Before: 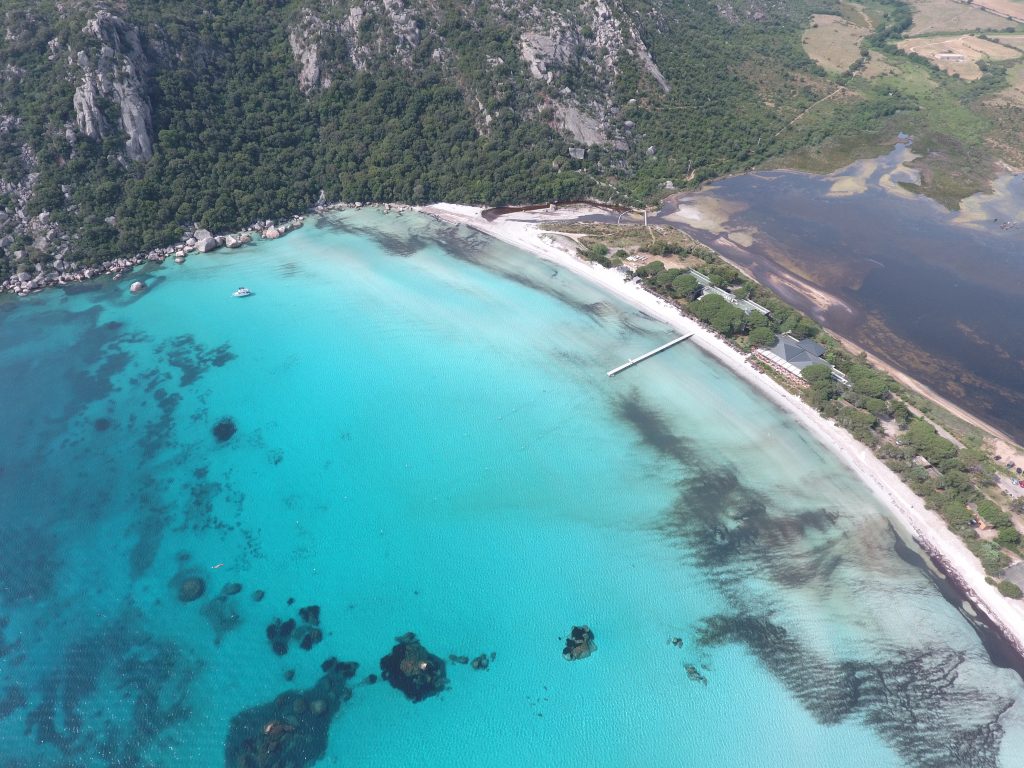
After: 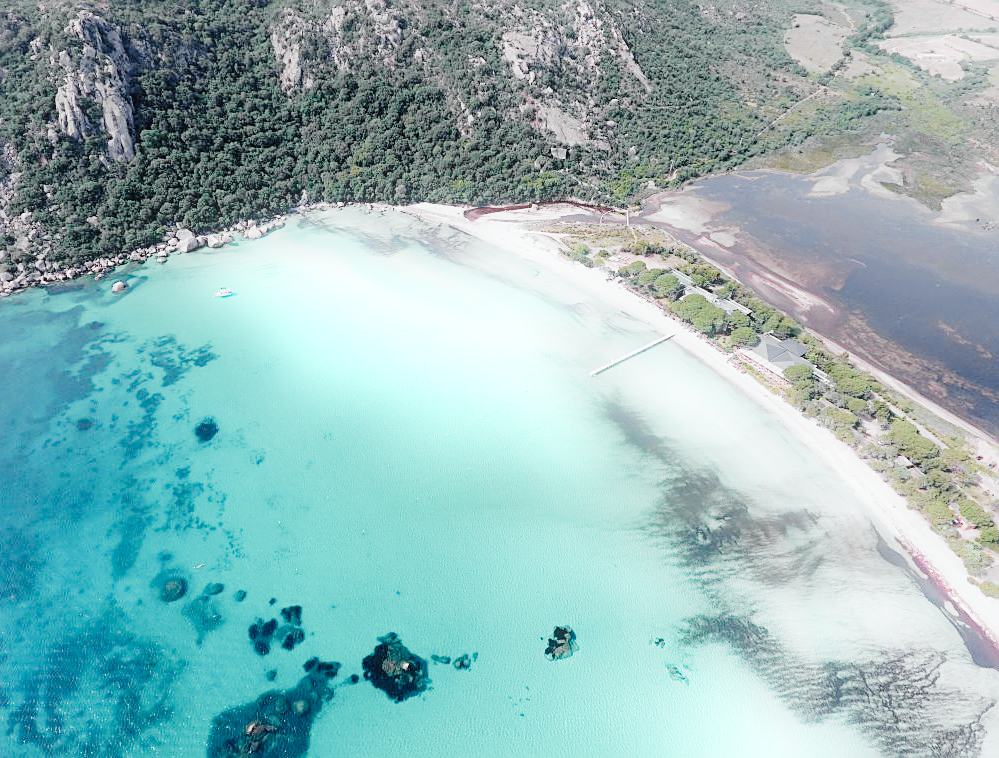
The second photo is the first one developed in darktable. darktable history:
bloom: size 5%, threshold 95%, strength 15%
sharpen: on, module defaults
filmic rgb: black relative exposure -2.85 EV, white relative exposure 4.56 EV, hardness 1.77, contrast 1.25, preserve chrominance no, color science v5 (2021)
tone curve: curves: ch0 [(0, 0.015) (0.037, 0.032) (0.131, 0.113) (0.275, 0.26) (0.497, 0.531) (0.617, 0.663) (0.704, 0.748) (0.813, 0.842) (0.911, 0.931) (0.997, 1)]; ch1 [(0, 0) (0.301, 0.3) (0.444, 0.438) (0.493, 0.494) (0.501, 0.499) (0.534, 0.543) (0.582, 0.605) (0.658, 0.687) (0.746, 0.79) (1, 1)]; ch2 [(0, 0) (0.246, 0.234) (0.36, 0.356) (0.415, 0.426) (0.476, 0.492) (0.502, 0.499) (0.525, 0.513) (0.533, 0.534) (0.586, 0.598) (0.634, 0.643) (0.706, 0.717) (0.853, 0.83) (1, 0.951)], color space Lab, independent channels, preserve colors none
crop and rotate: left 1.774%, right 0.633%, bottom 1.28%
exposure: black level correction 0, exposure 0.7 EV, compensate exposure bias true, compensate highlight preservation false
